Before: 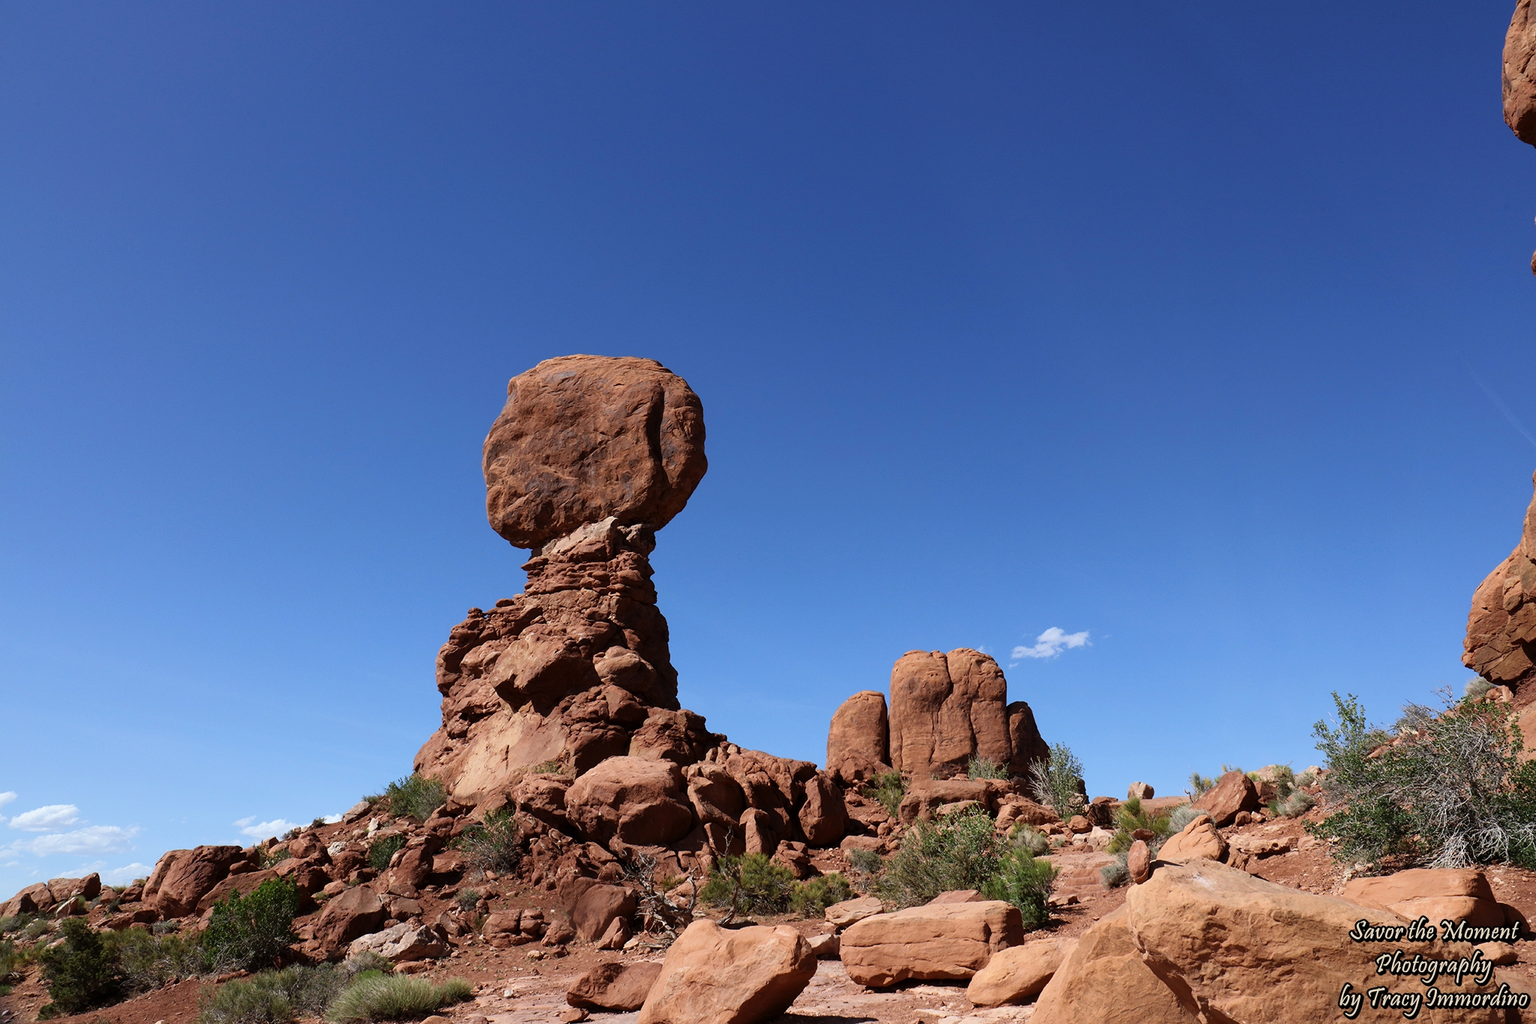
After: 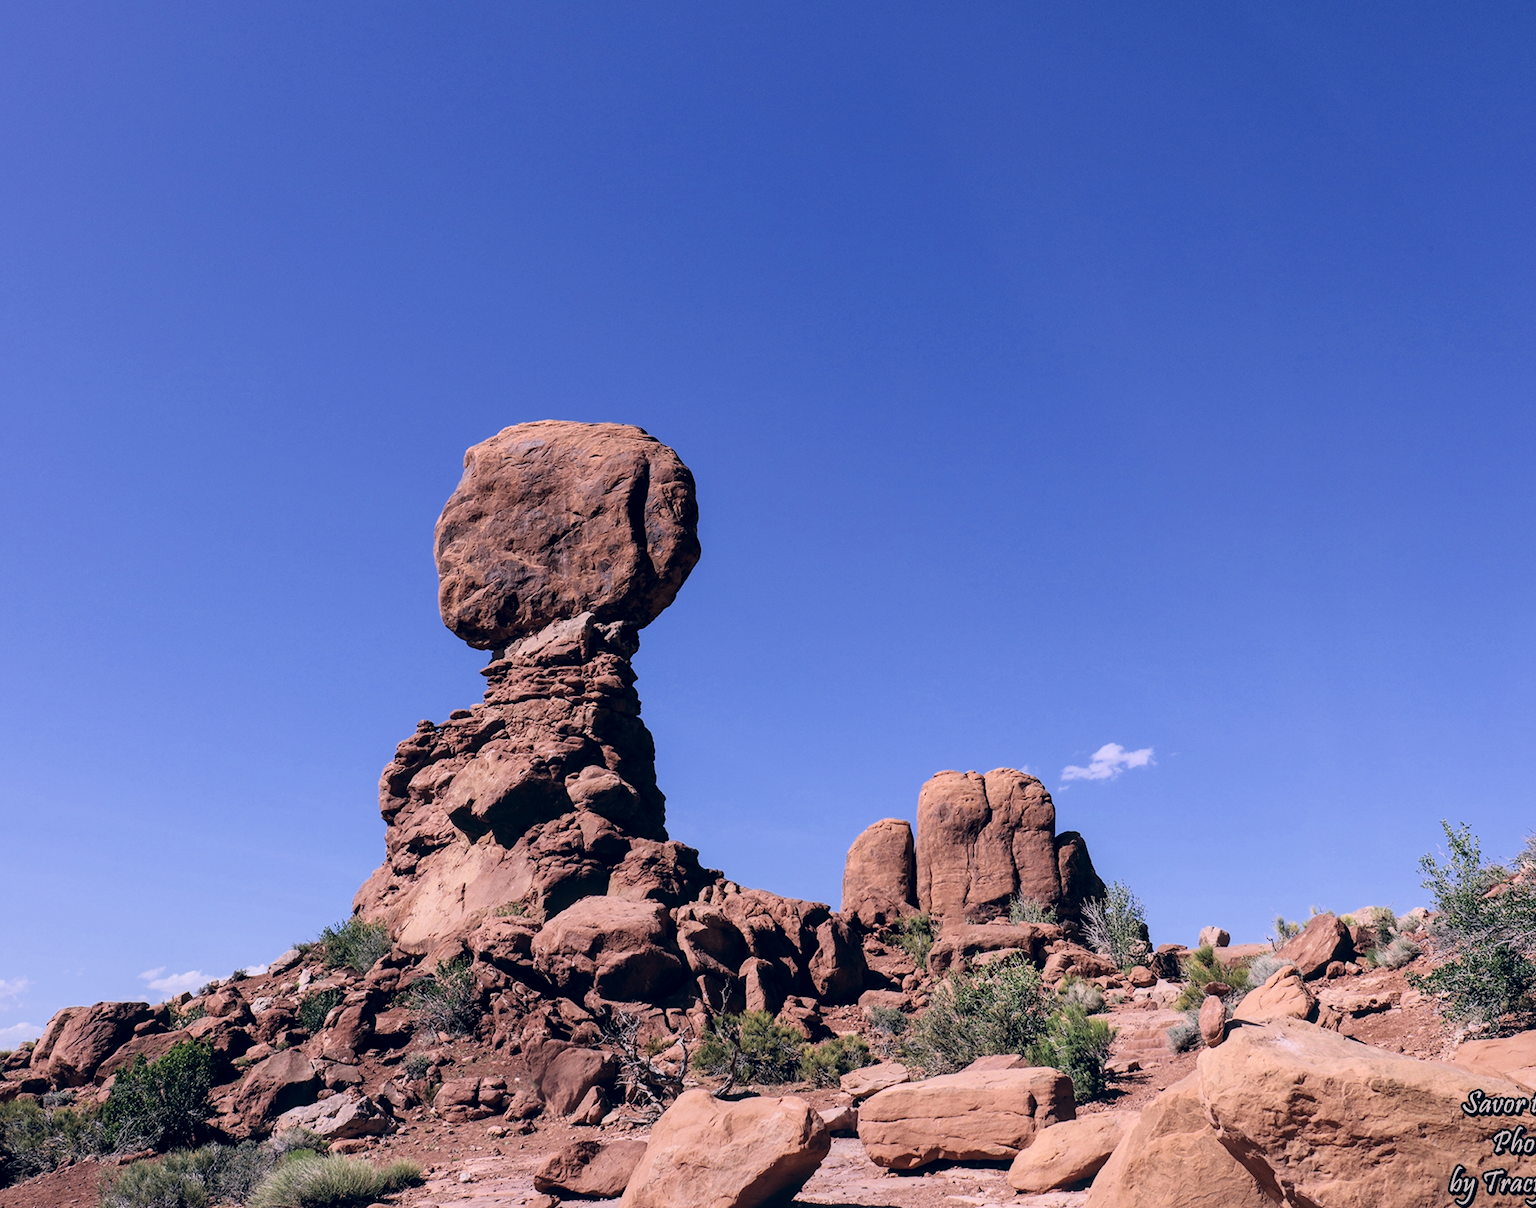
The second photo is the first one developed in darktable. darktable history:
local contrast: on, module defaults
filmic rgb: black relative exposure -7.65 EV, white relative exposure 4.56 EV, hardness 3.61, color science v6 (2022)
crop: left 7.598%, right 7.873%
white balance: red 0.924, blue 1.095
color correction: highlights a* 14.46, highlights b* 5.85, shadows a* -5.53, shadows b* -15.24, saturation 0.85
exposure: black level correction 0, exposure 0.7 EV, compensate exposure bias true, compensate highlight preservation false
